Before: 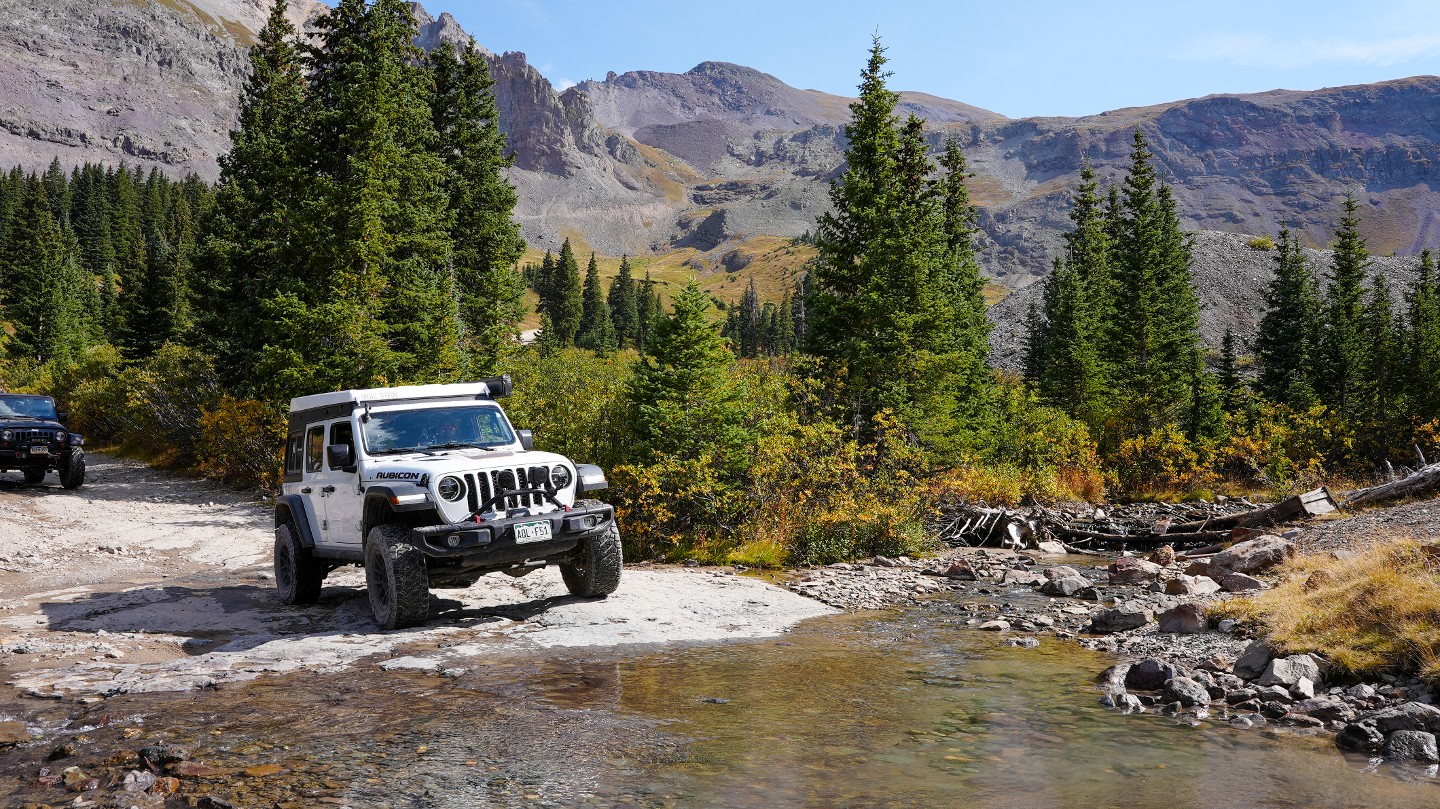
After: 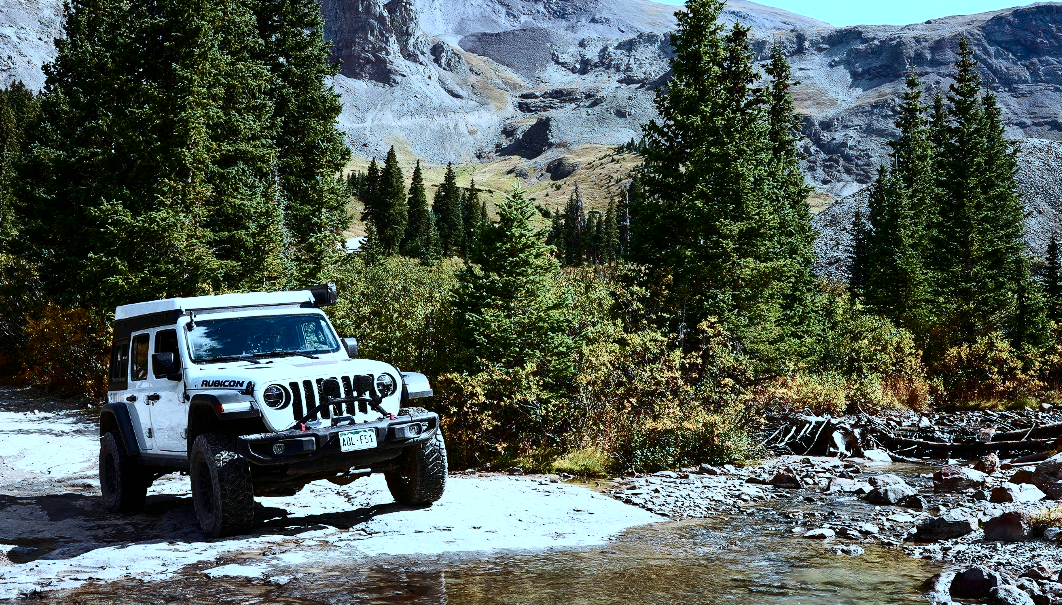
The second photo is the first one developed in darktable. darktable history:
contrast brightness saturation: contrast 0.48, saturation -0.095
color correction: highlights a* -10.4, highlights b* -19.64
crop and rotate: left 12.214%, top 11.472%, right 13.987%, bottom 13.689%
